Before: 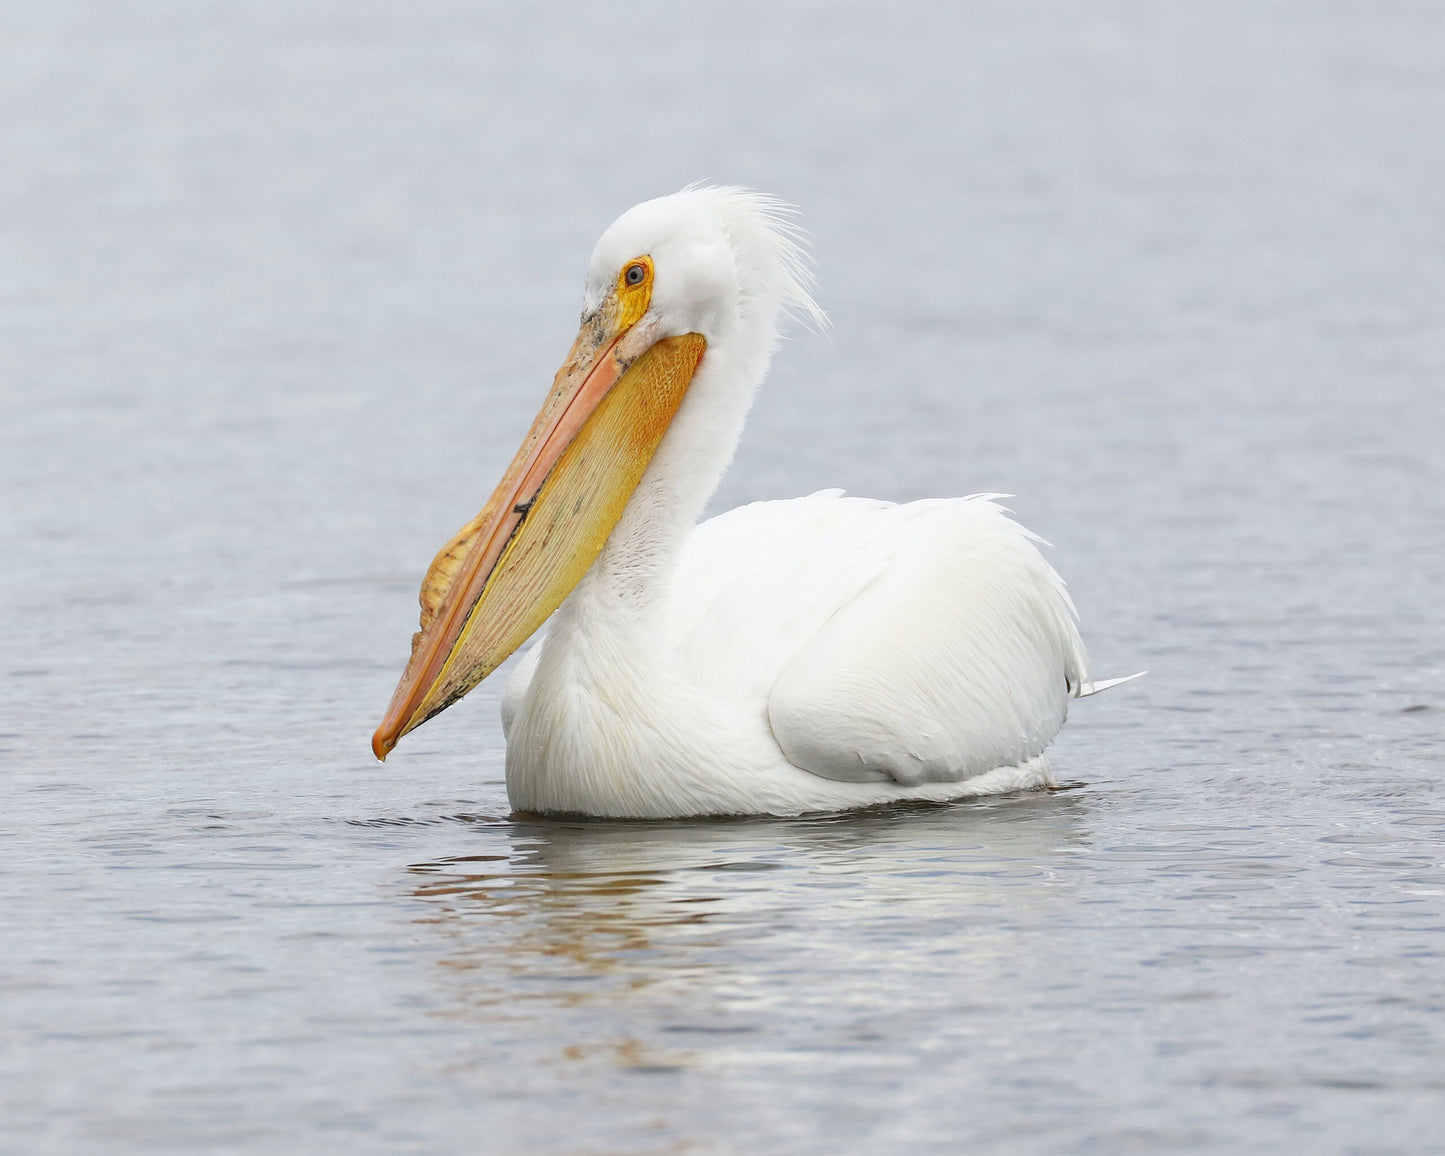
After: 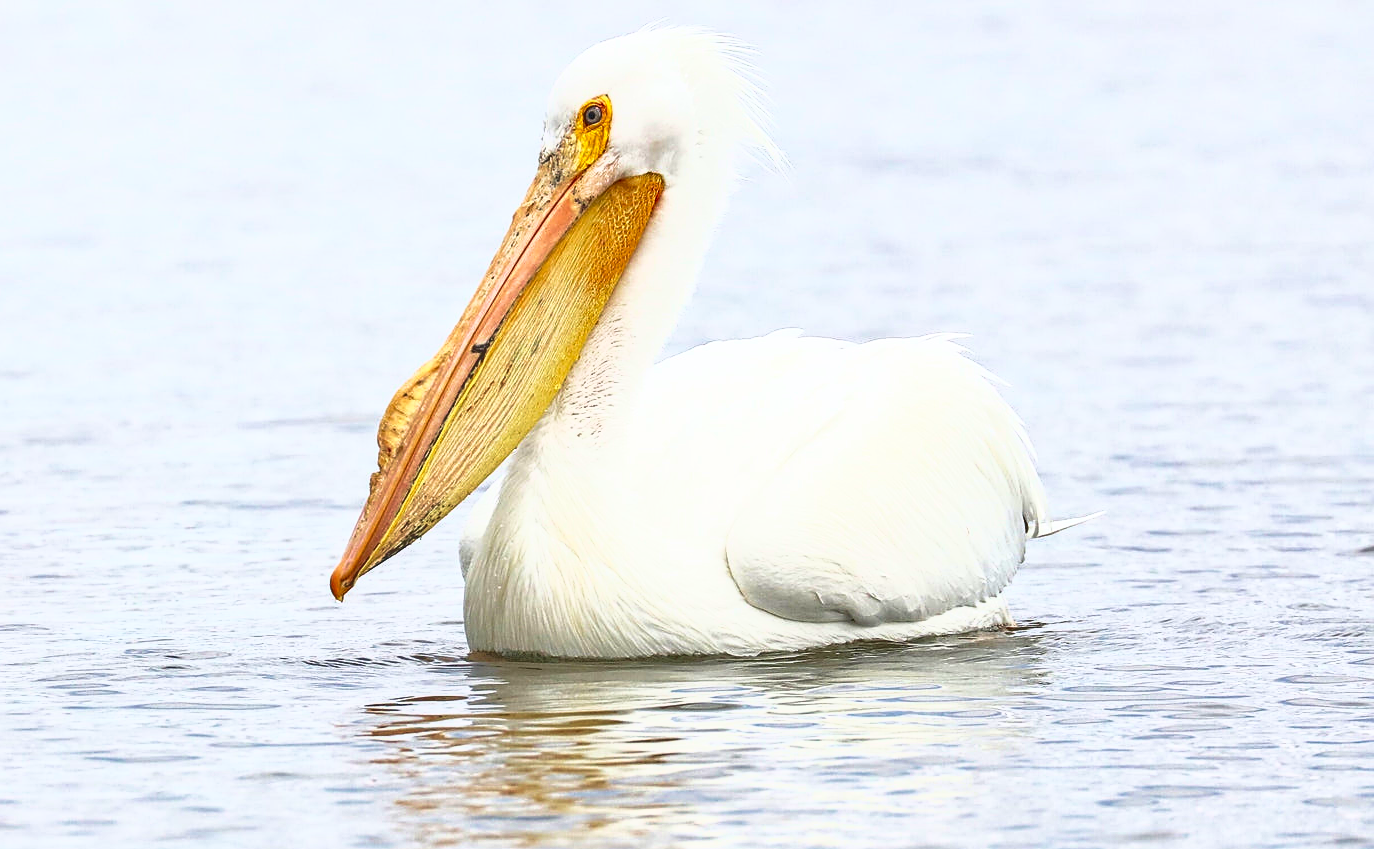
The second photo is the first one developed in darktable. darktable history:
crop and rotate: left 2.964%, top 13.871%, right 1.894%, bottom 12.64%
tone curve: curves: ch0 [(0, 0) (0.003, 0.326) (0.011, 0.332) (0.025, 0.352) (0.044, 0.378) (0.069, 0.4) (0.1, 0.416) (0.136, 0.432) (0.177, 0.468) (0.224, 0.509) (0.277, 0.554) (0.335, 0.6) (0.399, 0.642) (0.468, 0.693) (0.543, 0.753) (0.623, 0.818) (0.709, 0.897) (0.801, 0.974) (0.898, 0.991) (1, 1)], color space Lab, independent channels, preserve colors none
velvia: strength 39.48%
local contrast: detail 109%
shadows and highlights: shadows 61.24, highlights color adjustment 53.29%, soften with gaussian
tone equalizer: -7 EV 0.148 EV, -6 EV 0.633 EV, -5 EV 1.13 EV, -4 EV 1.3 EV, -3 EV 1.15 EV, -2 EV 0.6 EV, -1 EV 0.146 EV
sharpen: on, module defaults
